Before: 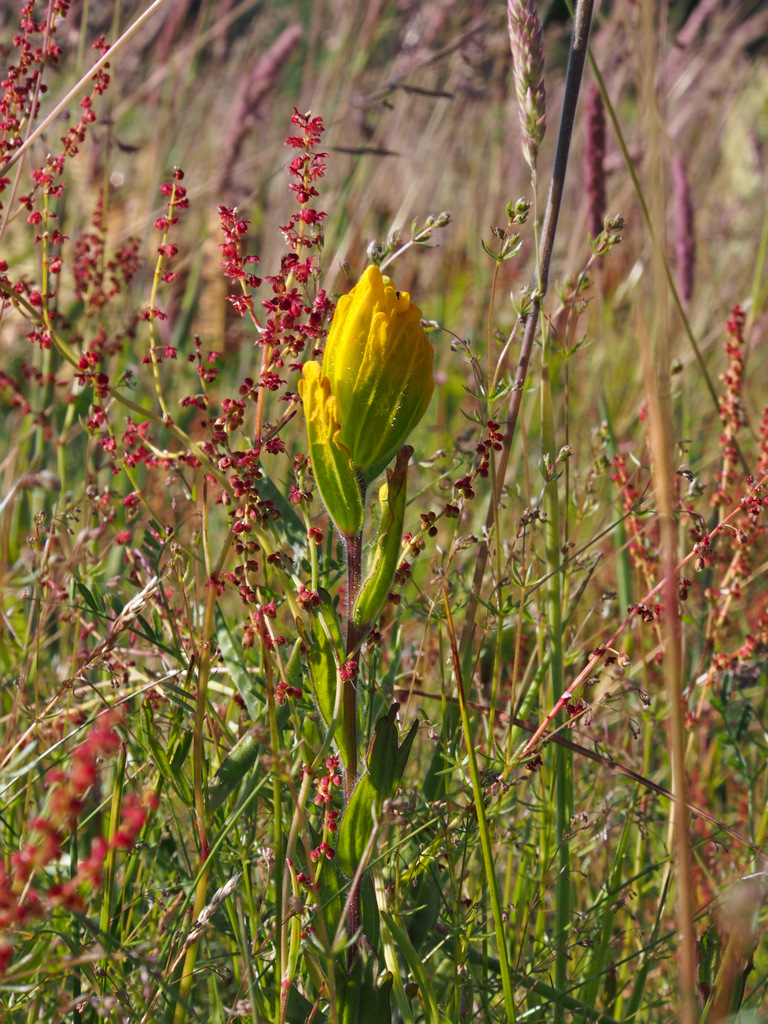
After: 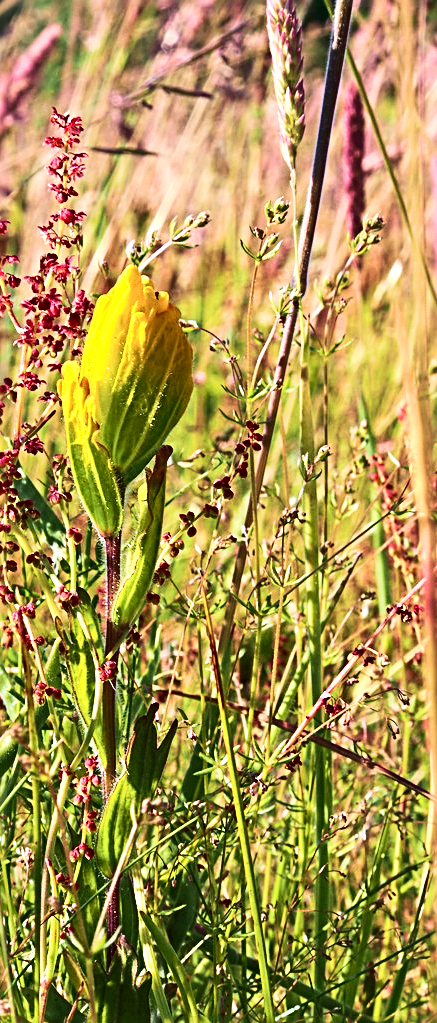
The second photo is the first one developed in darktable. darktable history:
exposure: exposure 0.555 EV, compensate exposure bias true, compensate highlight preservation false
sharpen: radius 2.631, amount 0.668
contrast brightness saturation: contrast 0.298
crop: left 31.483%, top 0.021%, right 11.601%
velvia: strength 66.66%, mid-tones bias 0.977
